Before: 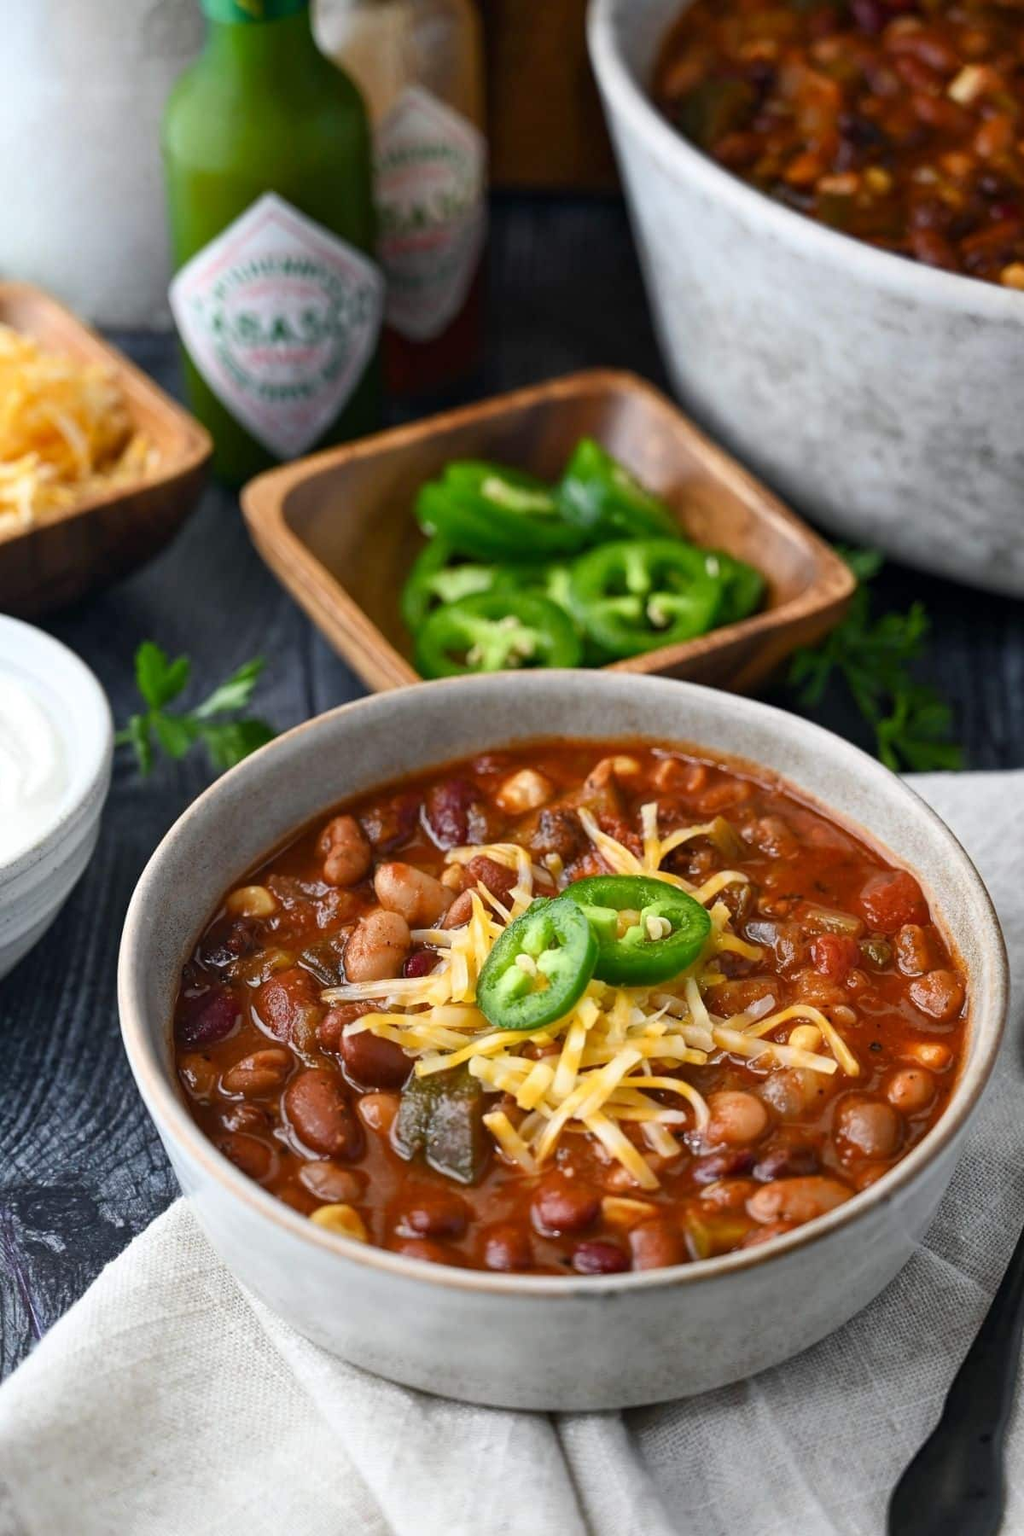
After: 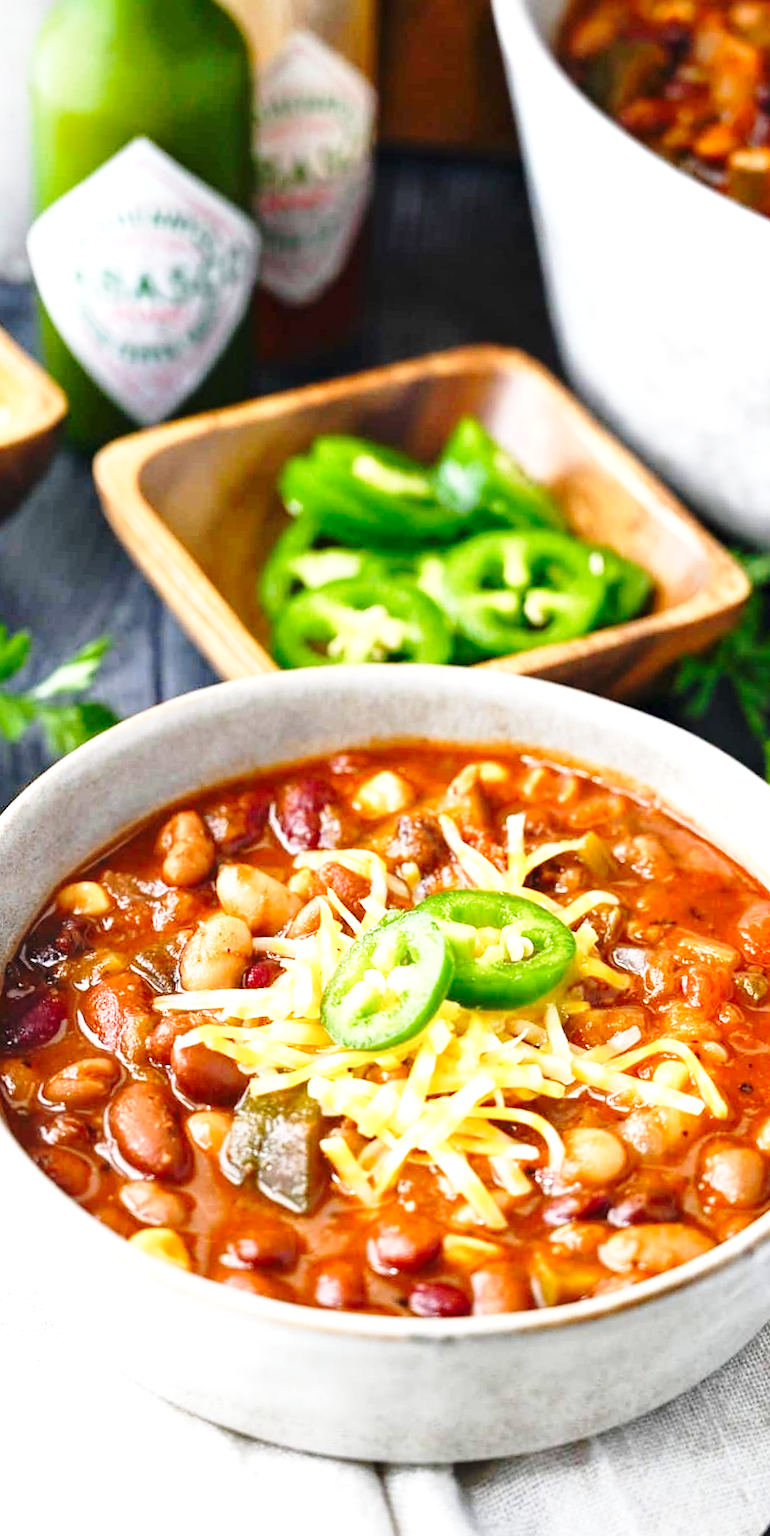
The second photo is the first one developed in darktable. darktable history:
exposure: exposure 1 EV, compensate highlight preservation false
crop and rotate: angle -2.87°, left 13.912%, top 0.04%, right 10.907%, bottom 0.061%
base curve: curves: ch0 [(0, 0) (0.028, 0.03) (0.121, 0.232) (0.46, 0.748) (0.859, 0.968) (1, 1)], preserve colors none
